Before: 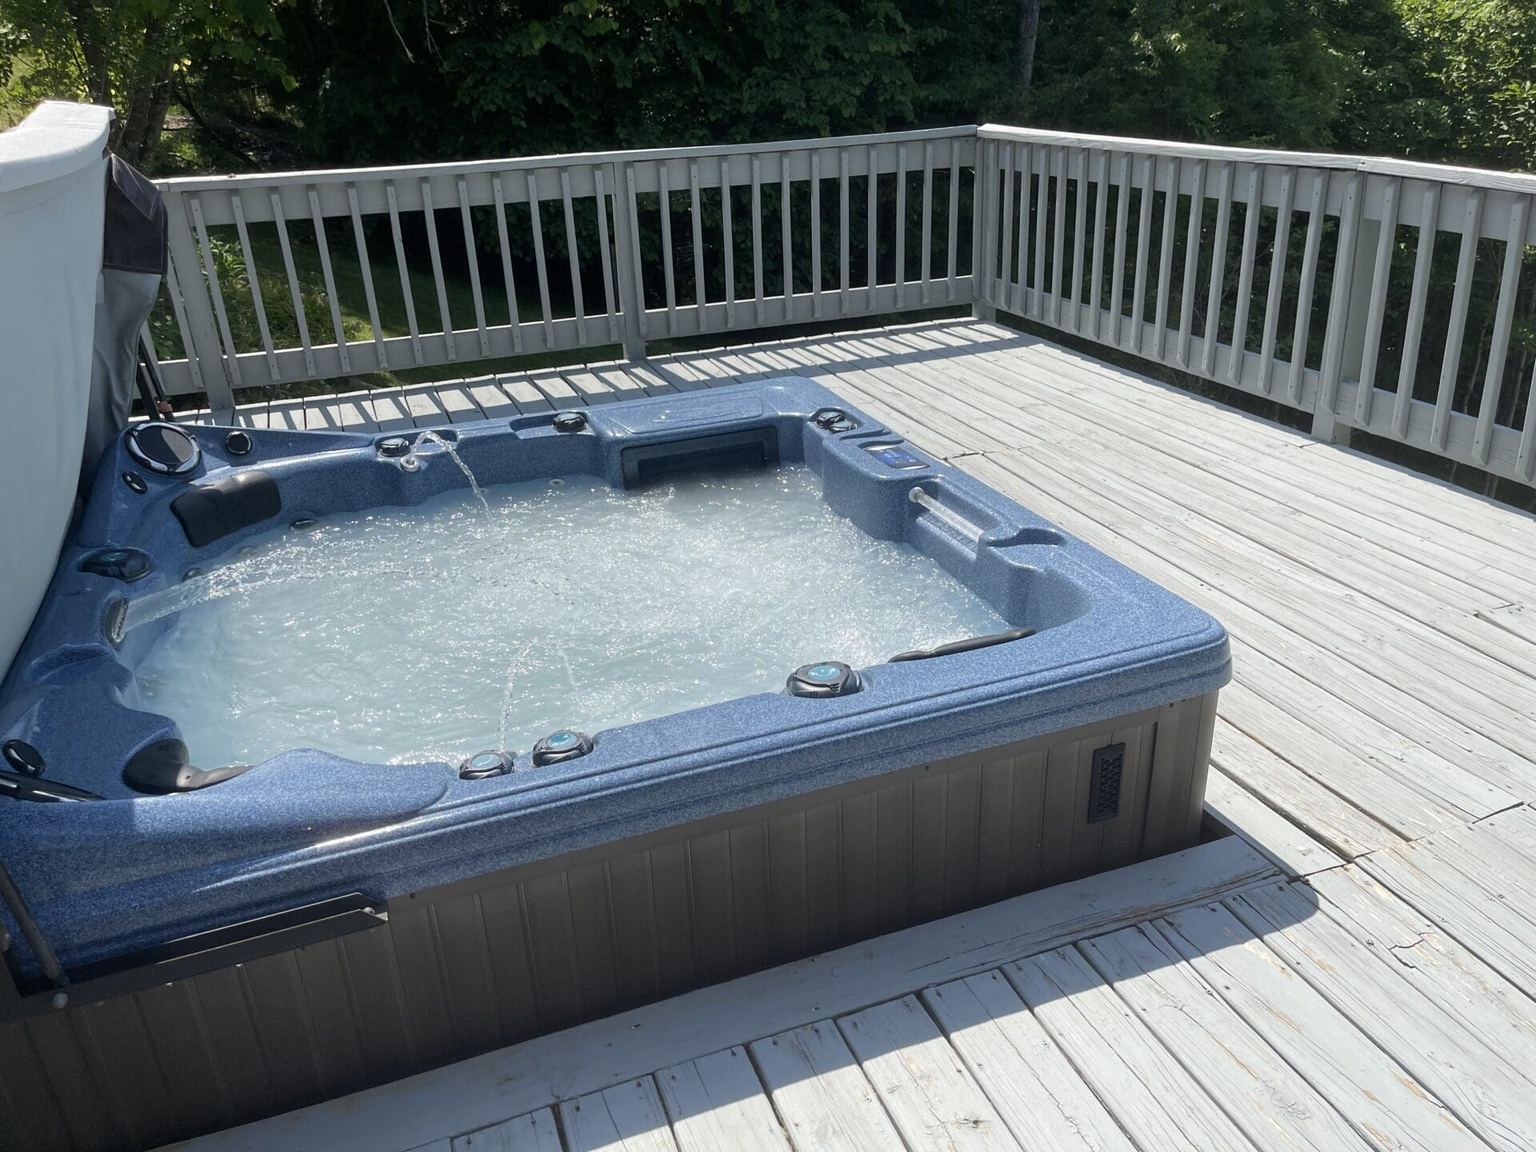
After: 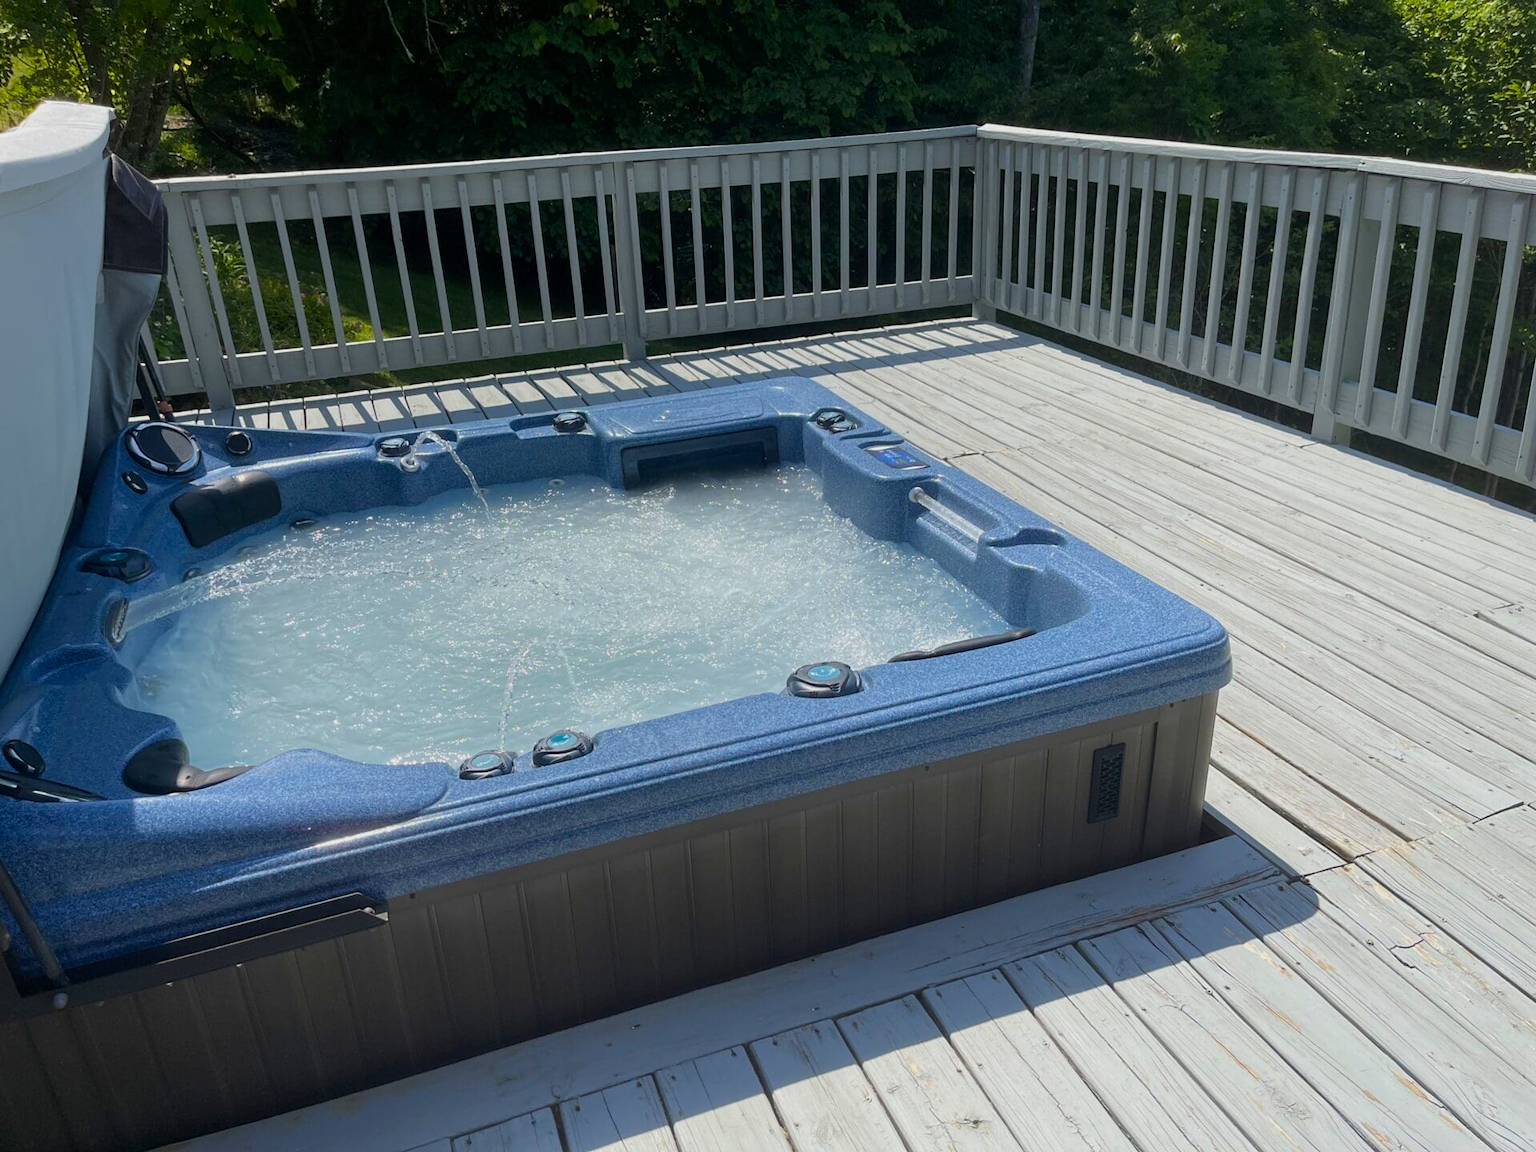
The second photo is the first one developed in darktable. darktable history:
color balance rgb: perceptual saturation grading › global saturation 30%, global vibrance 30%
exposure: exposure -0.293 EV, compensate highlight preservation false
